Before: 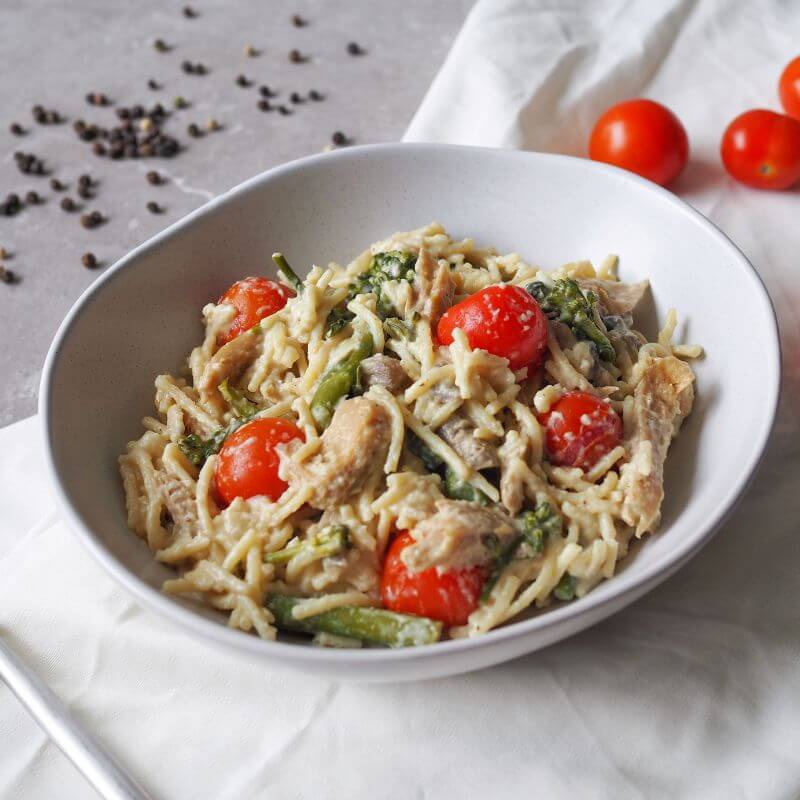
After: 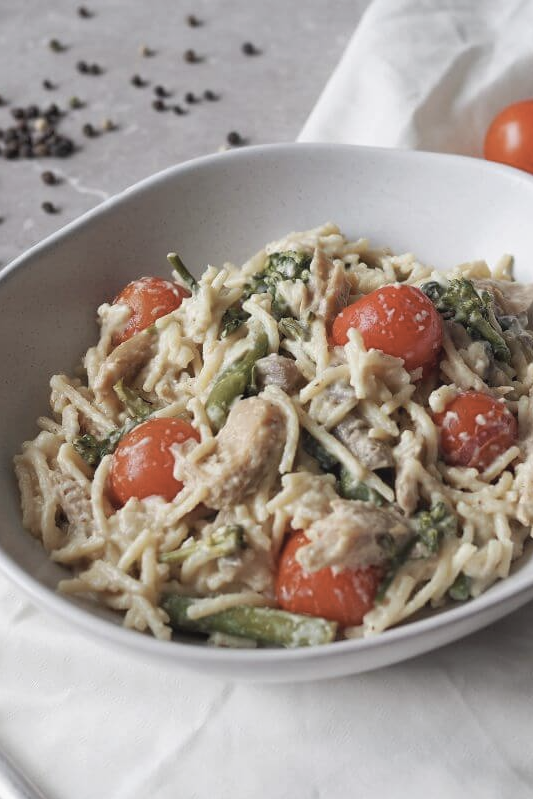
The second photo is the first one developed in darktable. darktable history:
contrast brightness saturation: contrast -0.05, saturation -0.41
crop and rotate: left 13.342%, right 19.991%
